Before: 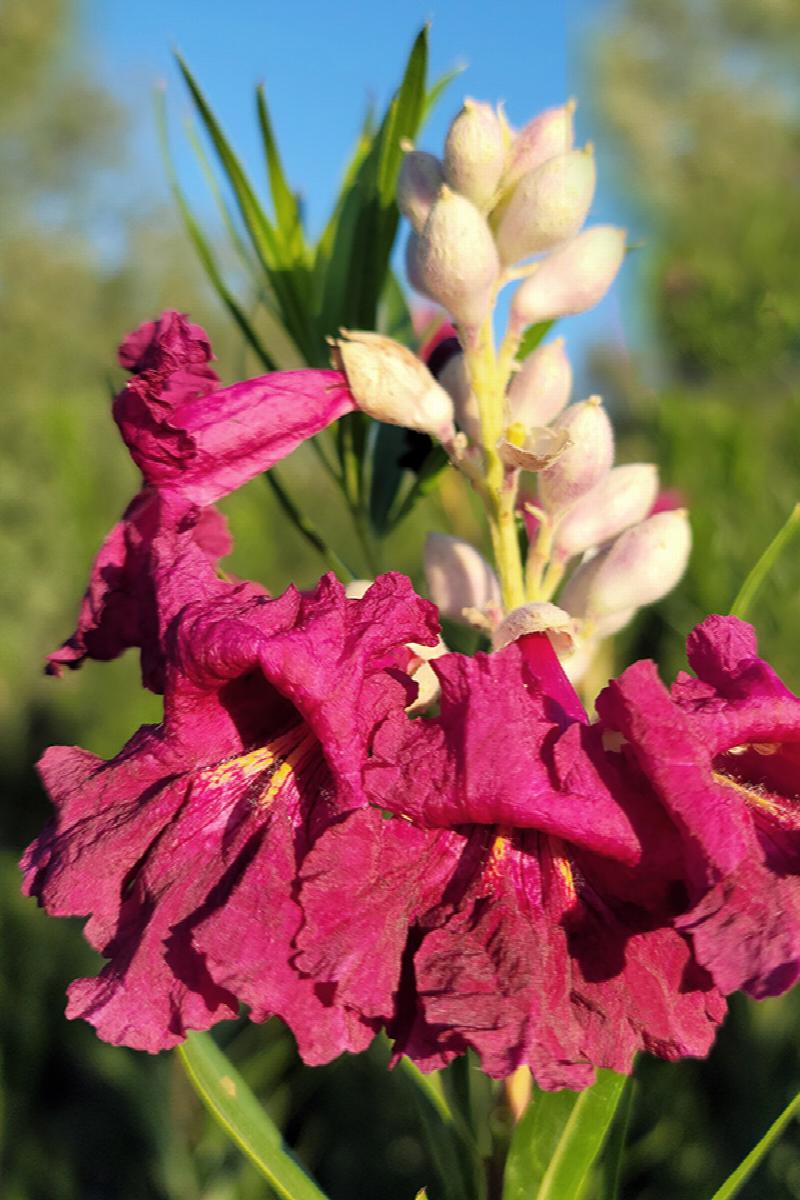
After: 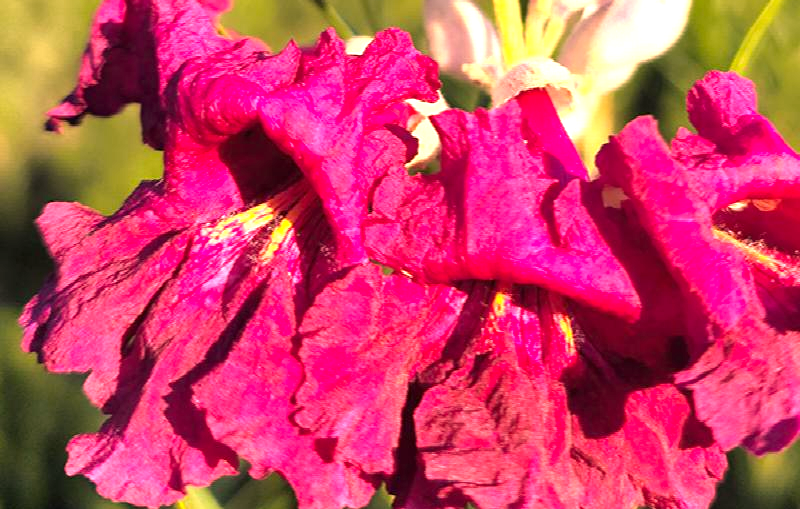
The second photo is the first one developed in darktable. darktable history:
exposure: exposure 1.141 EV, compensate highlight preservation false
color balance rgb: highlights gain › chroma 2.043%, highlights gain › hue 46.99°, perceptual saturation grading › global saturation 0.764%, global vibrance 9.418%
color correction: highlights a* 12.15, highlights b* 5.42
crop: top 45.369%, bottom 12.165%
